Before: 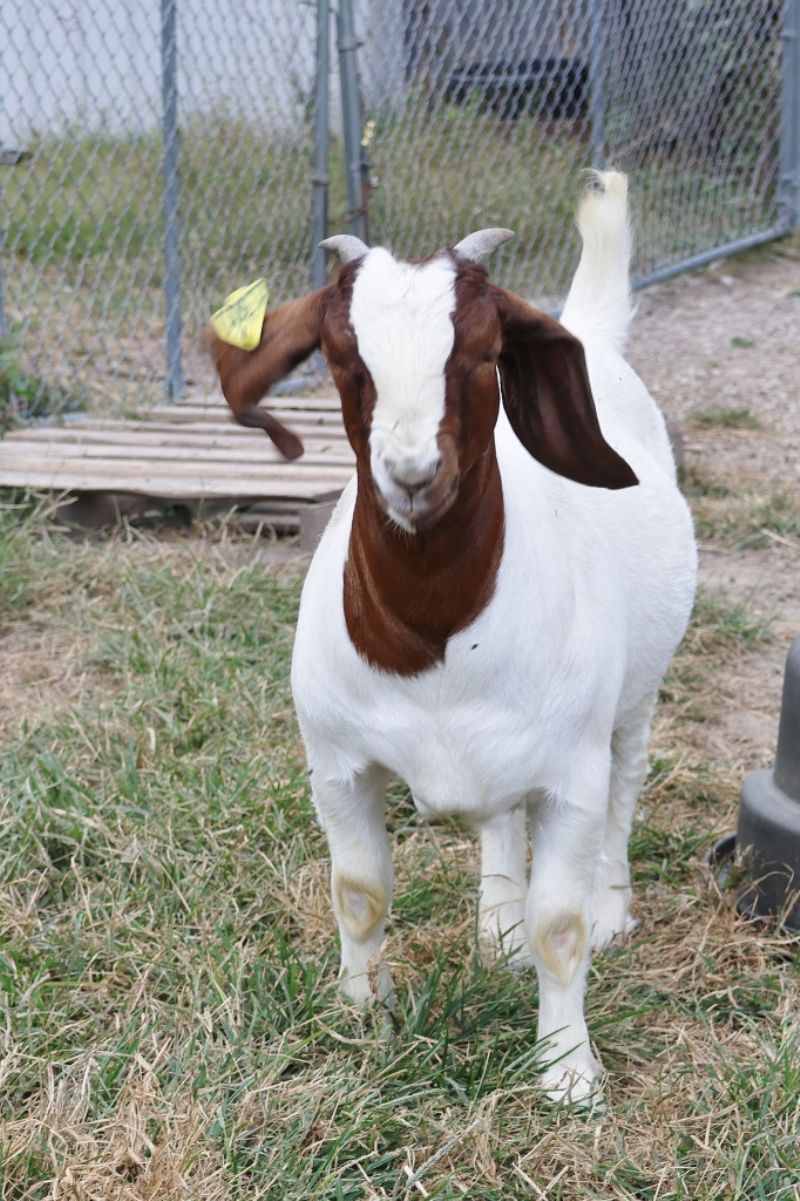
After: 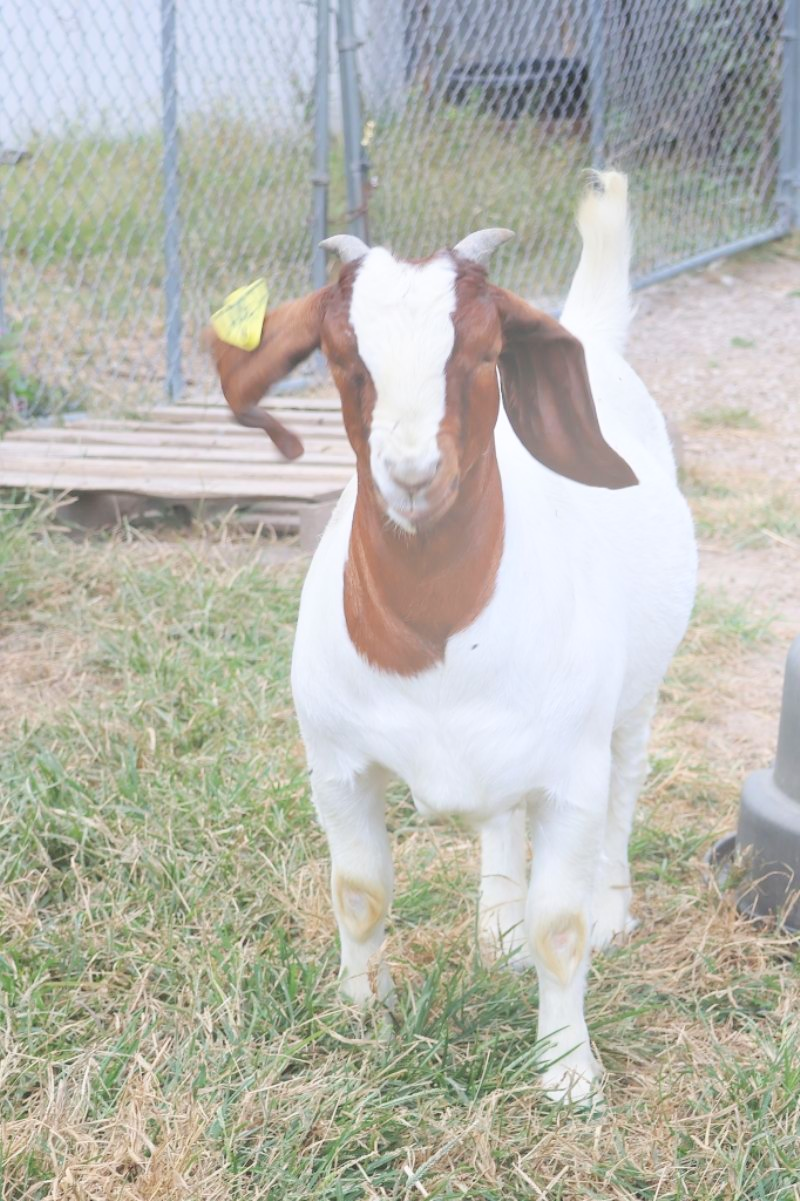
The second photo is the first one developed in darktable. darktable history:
bloom: size 38%, threshold 95%, strength 30%
contrast brightness saturation: brightness 0.13
